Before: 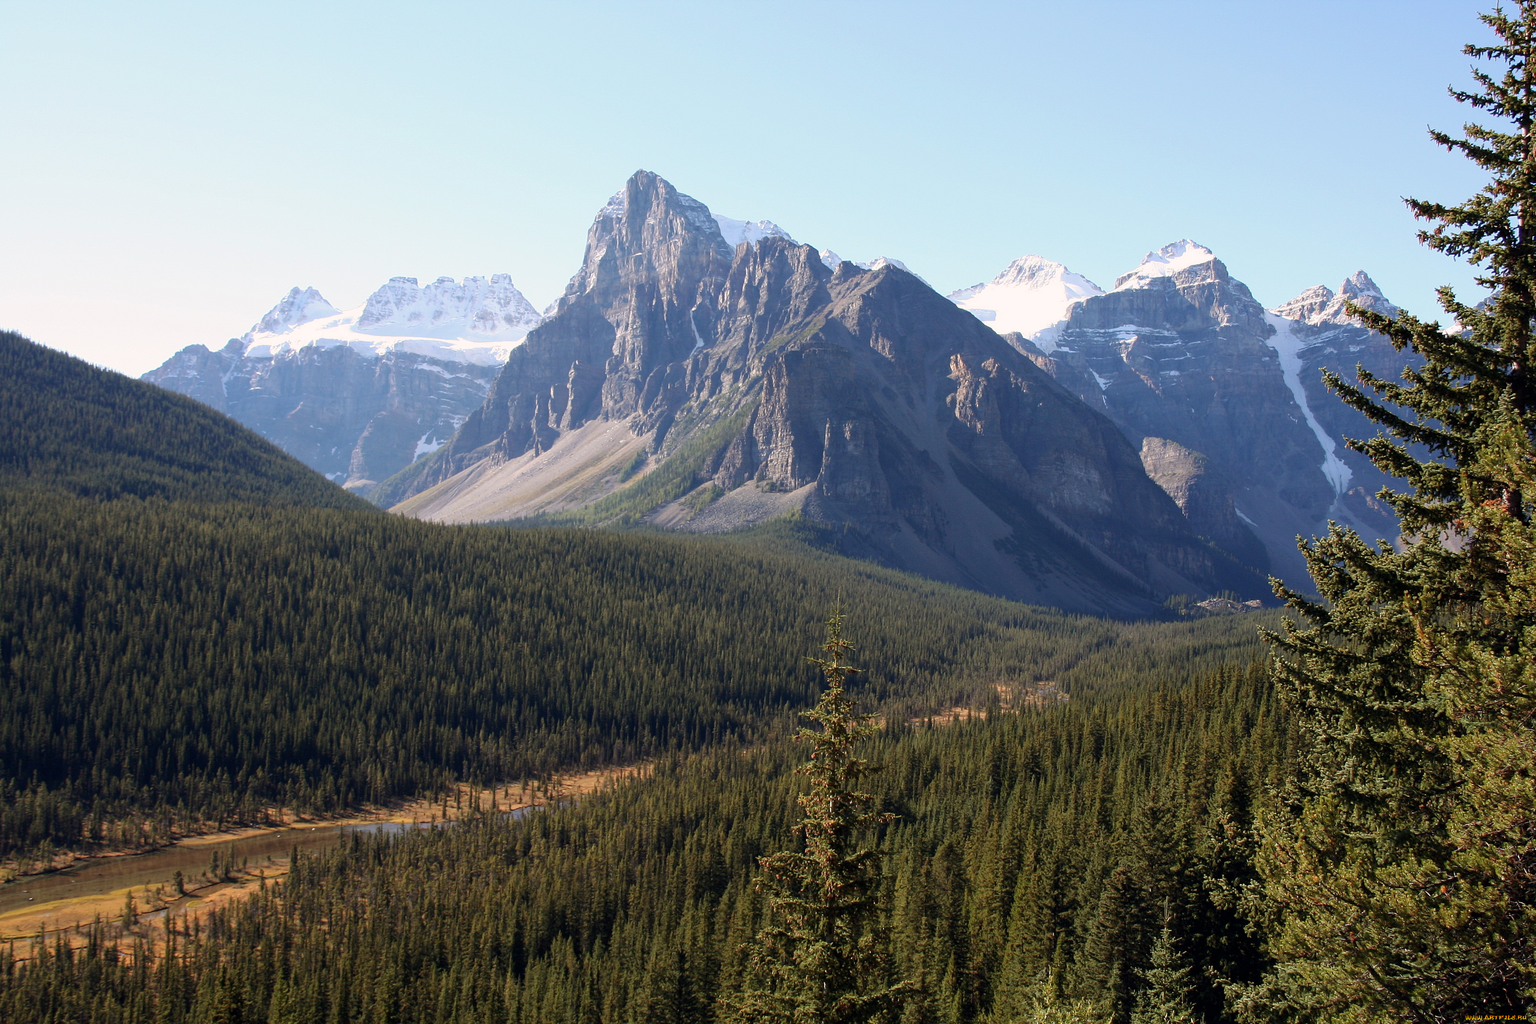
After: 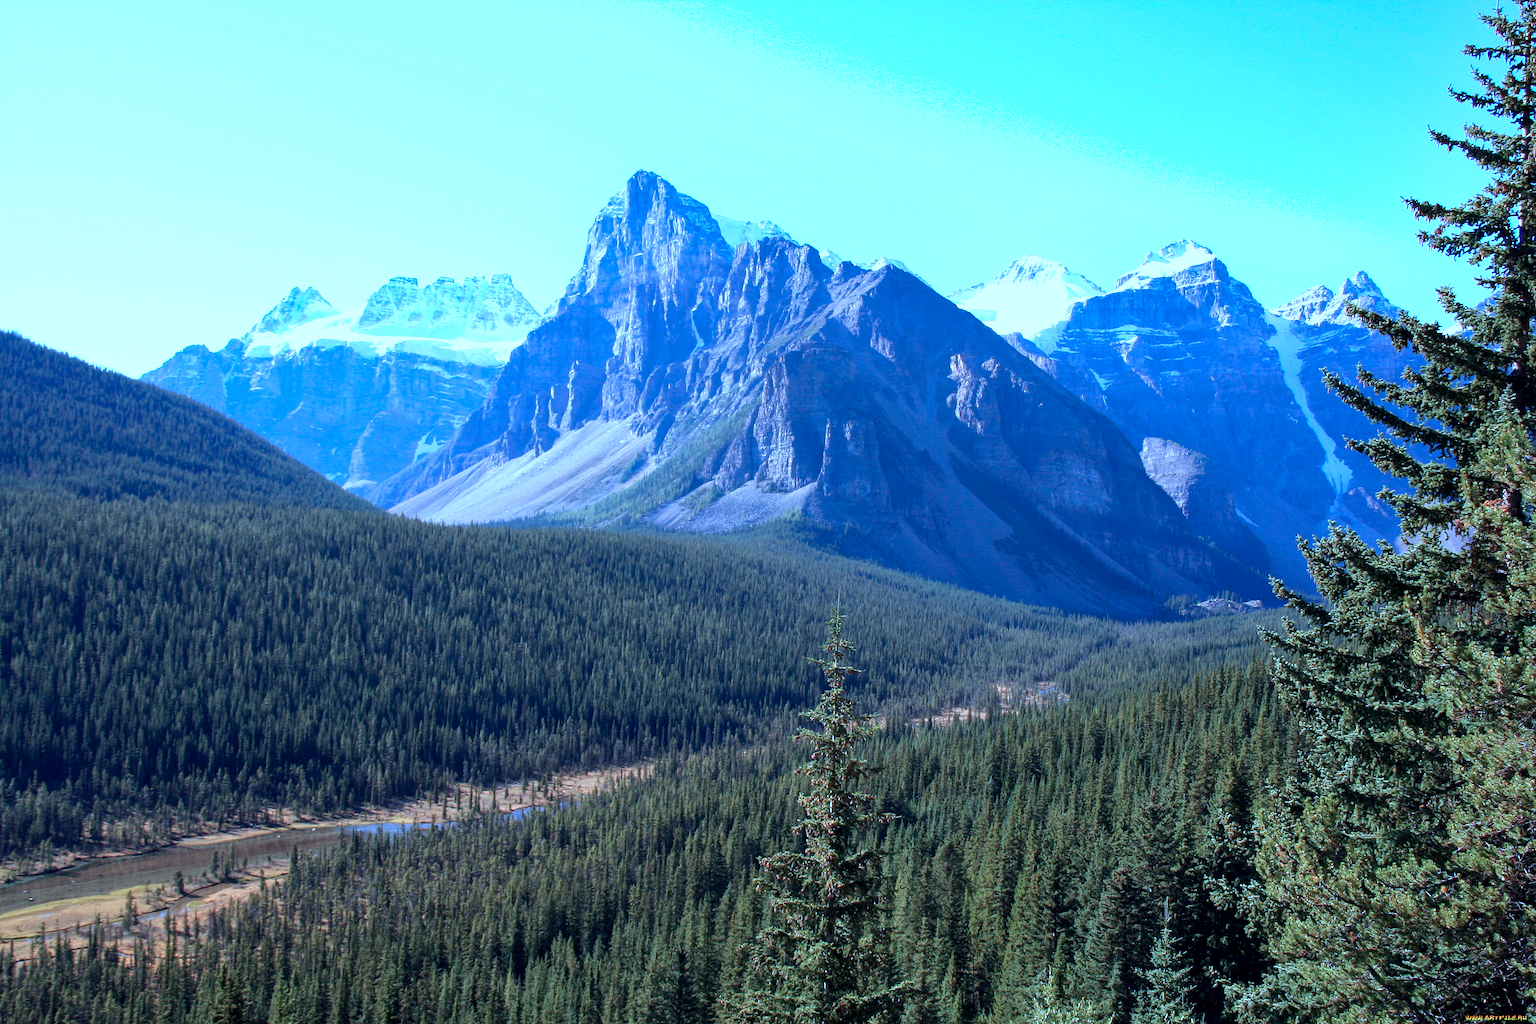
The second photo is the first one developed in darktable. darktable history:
shadows and highlights: shadows 31.79, highlights -32.96, soften with gaussian
color calibration: illuminant as shot in camera, x 0.439, y 0.411, temperature 2876.79 K
exposure: black level correction 0.001, exposure 0.5 EV, compensate exposure bias true, compensate highlight preservation false
